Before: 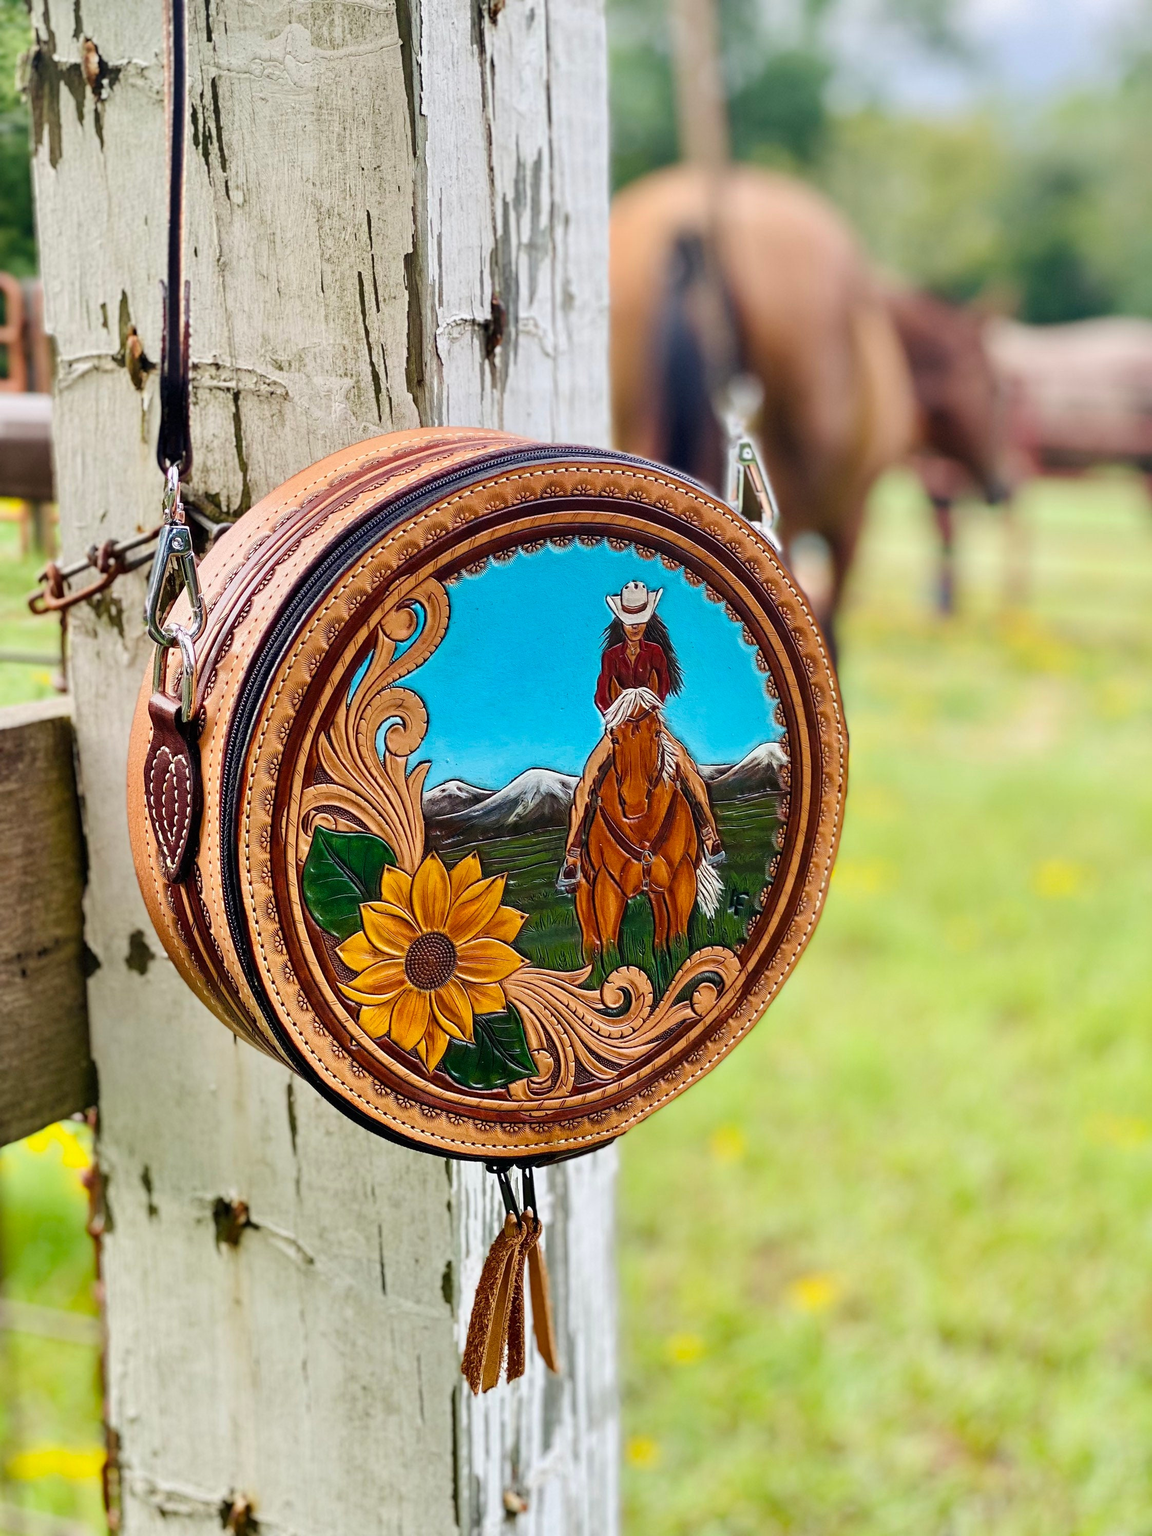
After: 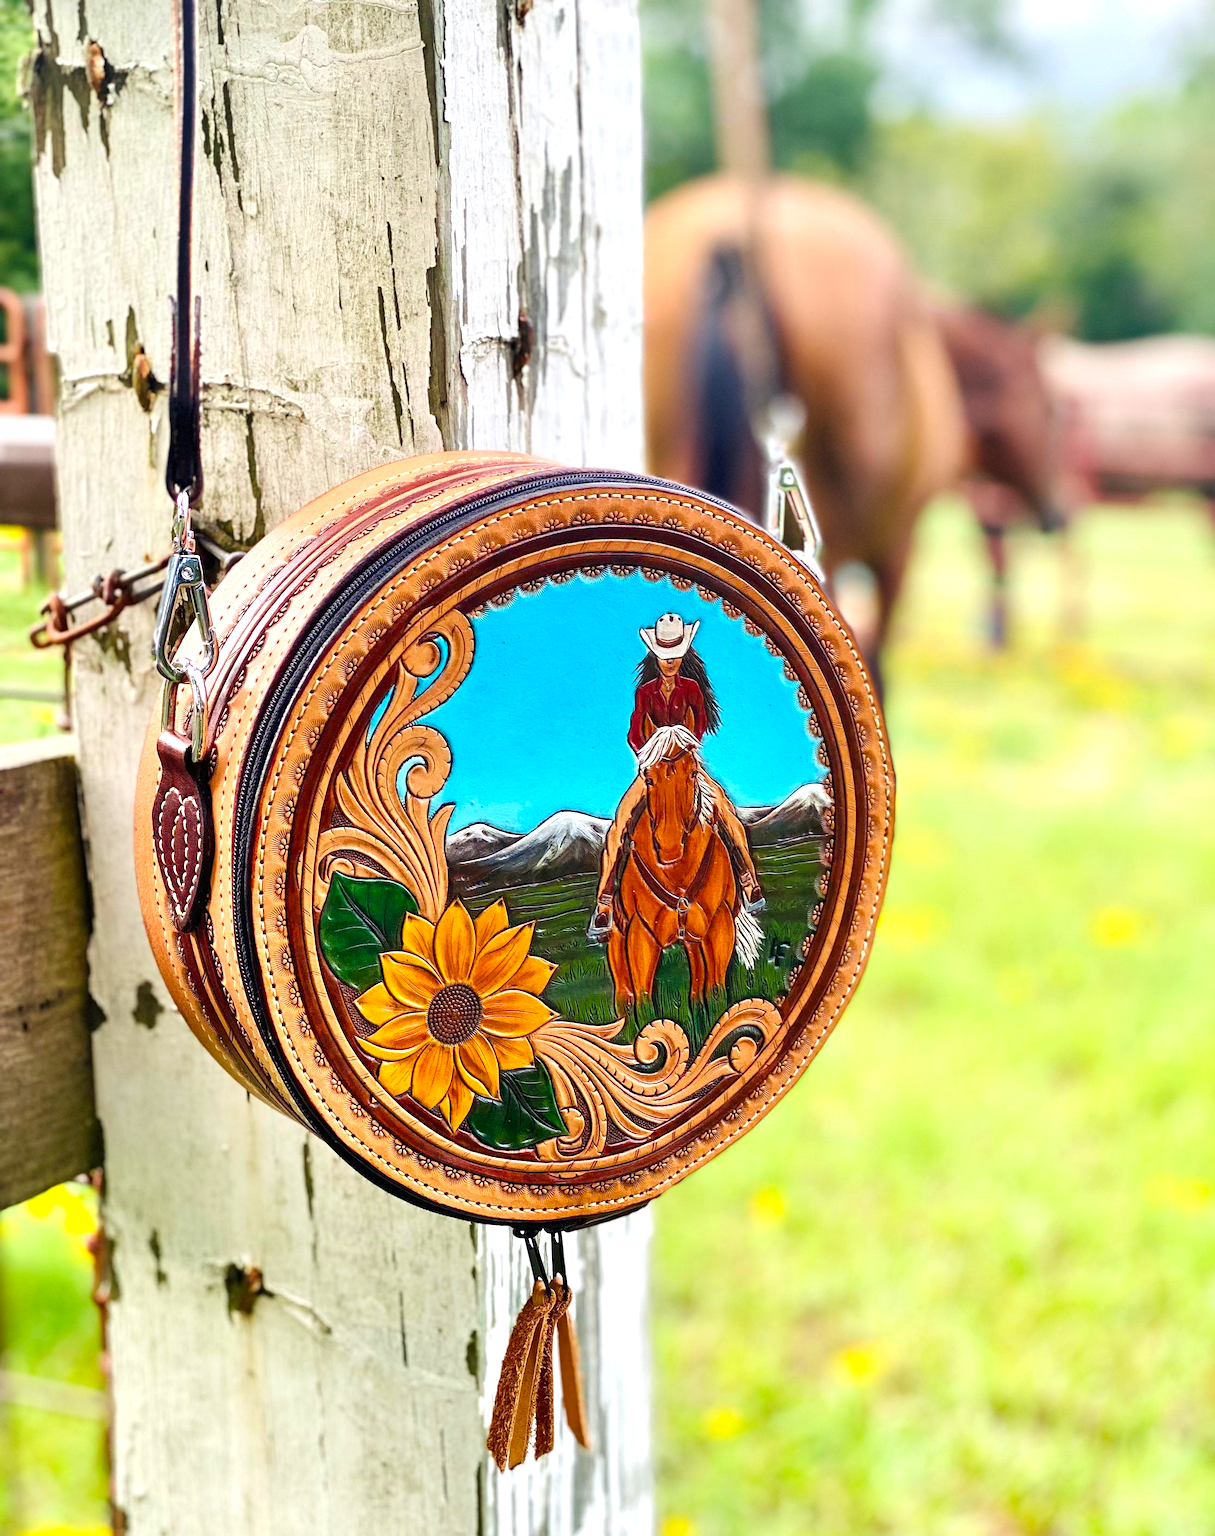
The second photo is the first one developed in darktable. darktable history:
crop and rotate: top 0.005%, bottom 5.177%
contrast brightness saturation: saturation 0.126
exposure: exposure 0.563 EV, compensate highlight preservation false
